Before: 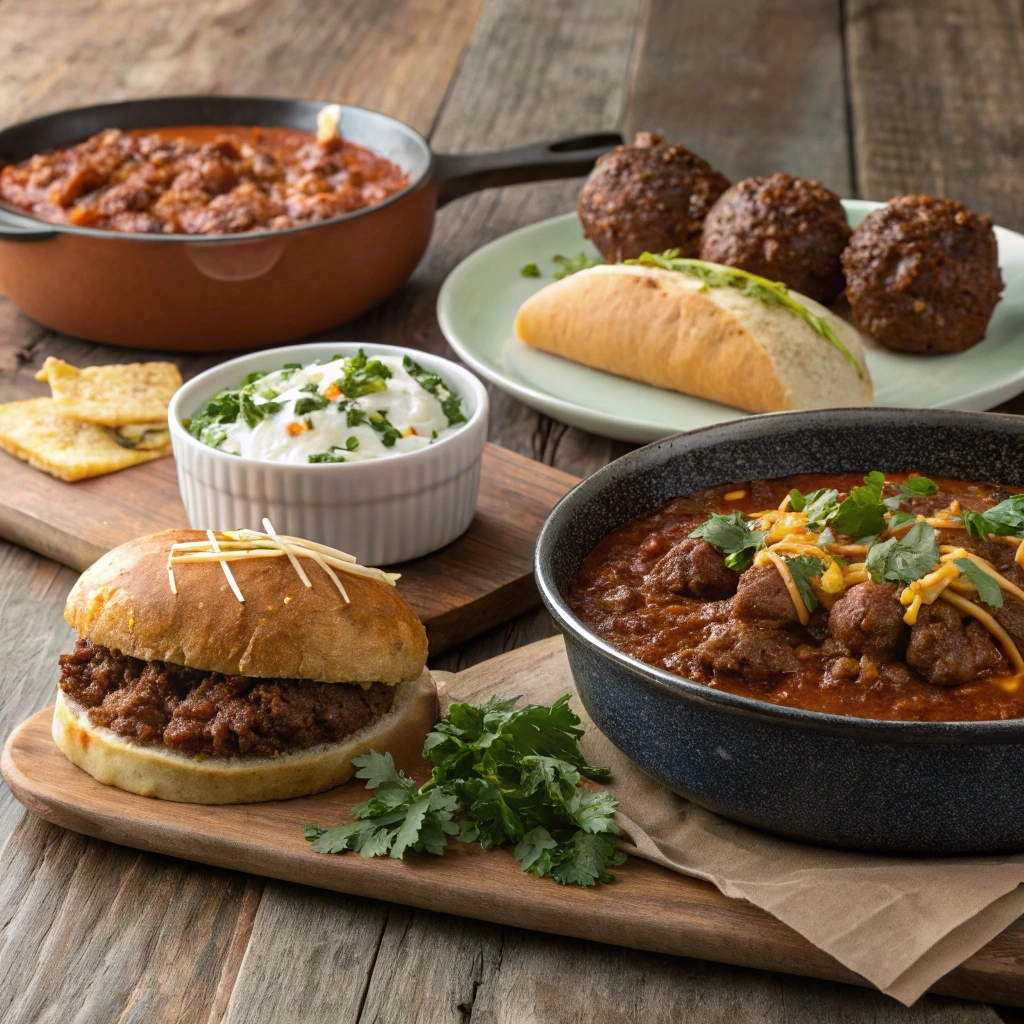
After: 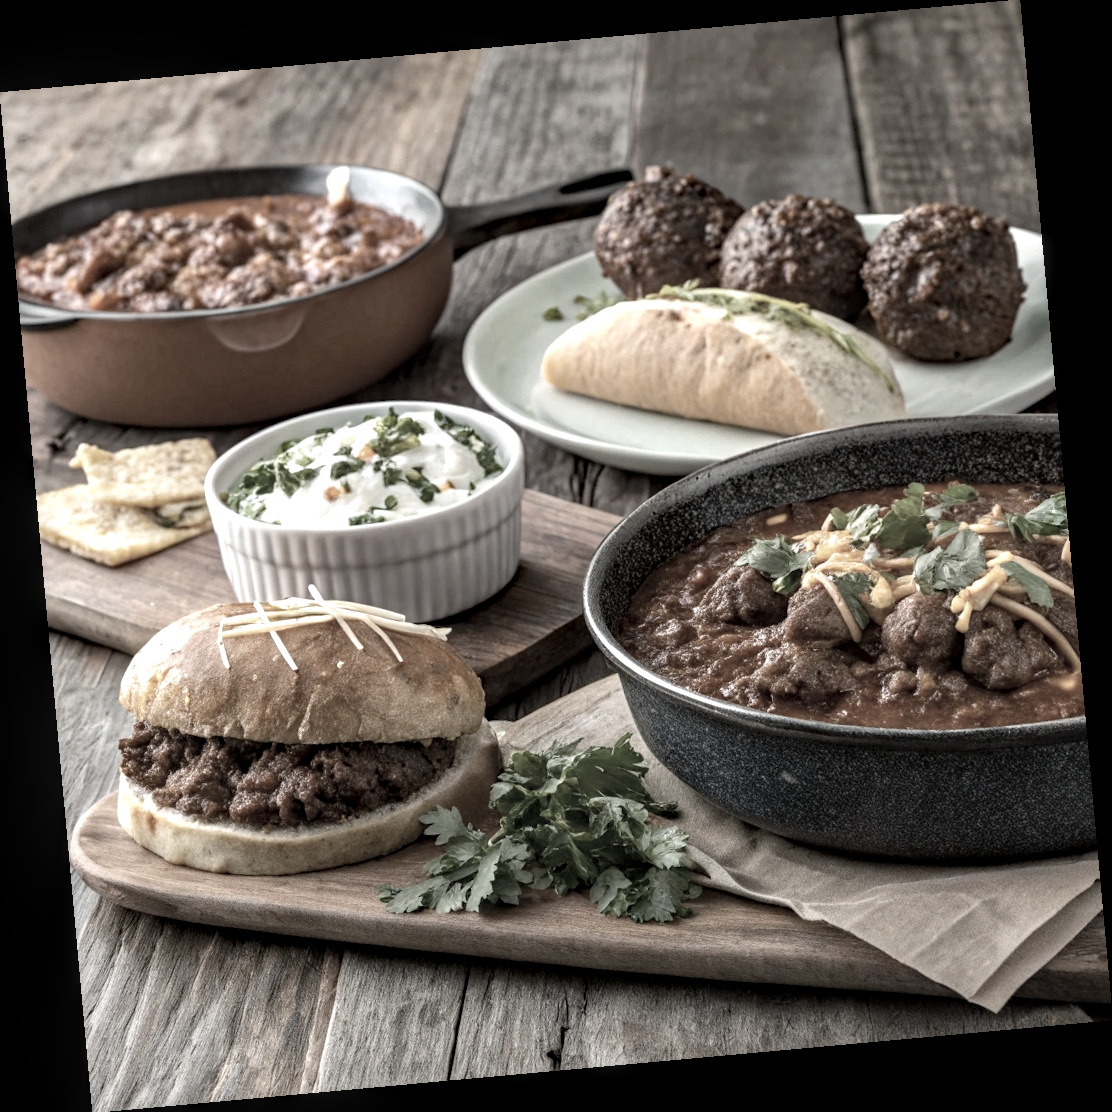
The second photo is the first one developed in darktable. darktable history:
local contrast: detail 130%
rotate and perspective: rotation -5.2°, automatic cropping off
color correction: saturation 0.3
exposure: black level correction 0.001, exposure 0.5 EV, compensate exposure bias true, compensate highlight preservation false
haze removal: compatibility mode true, adaptive false
